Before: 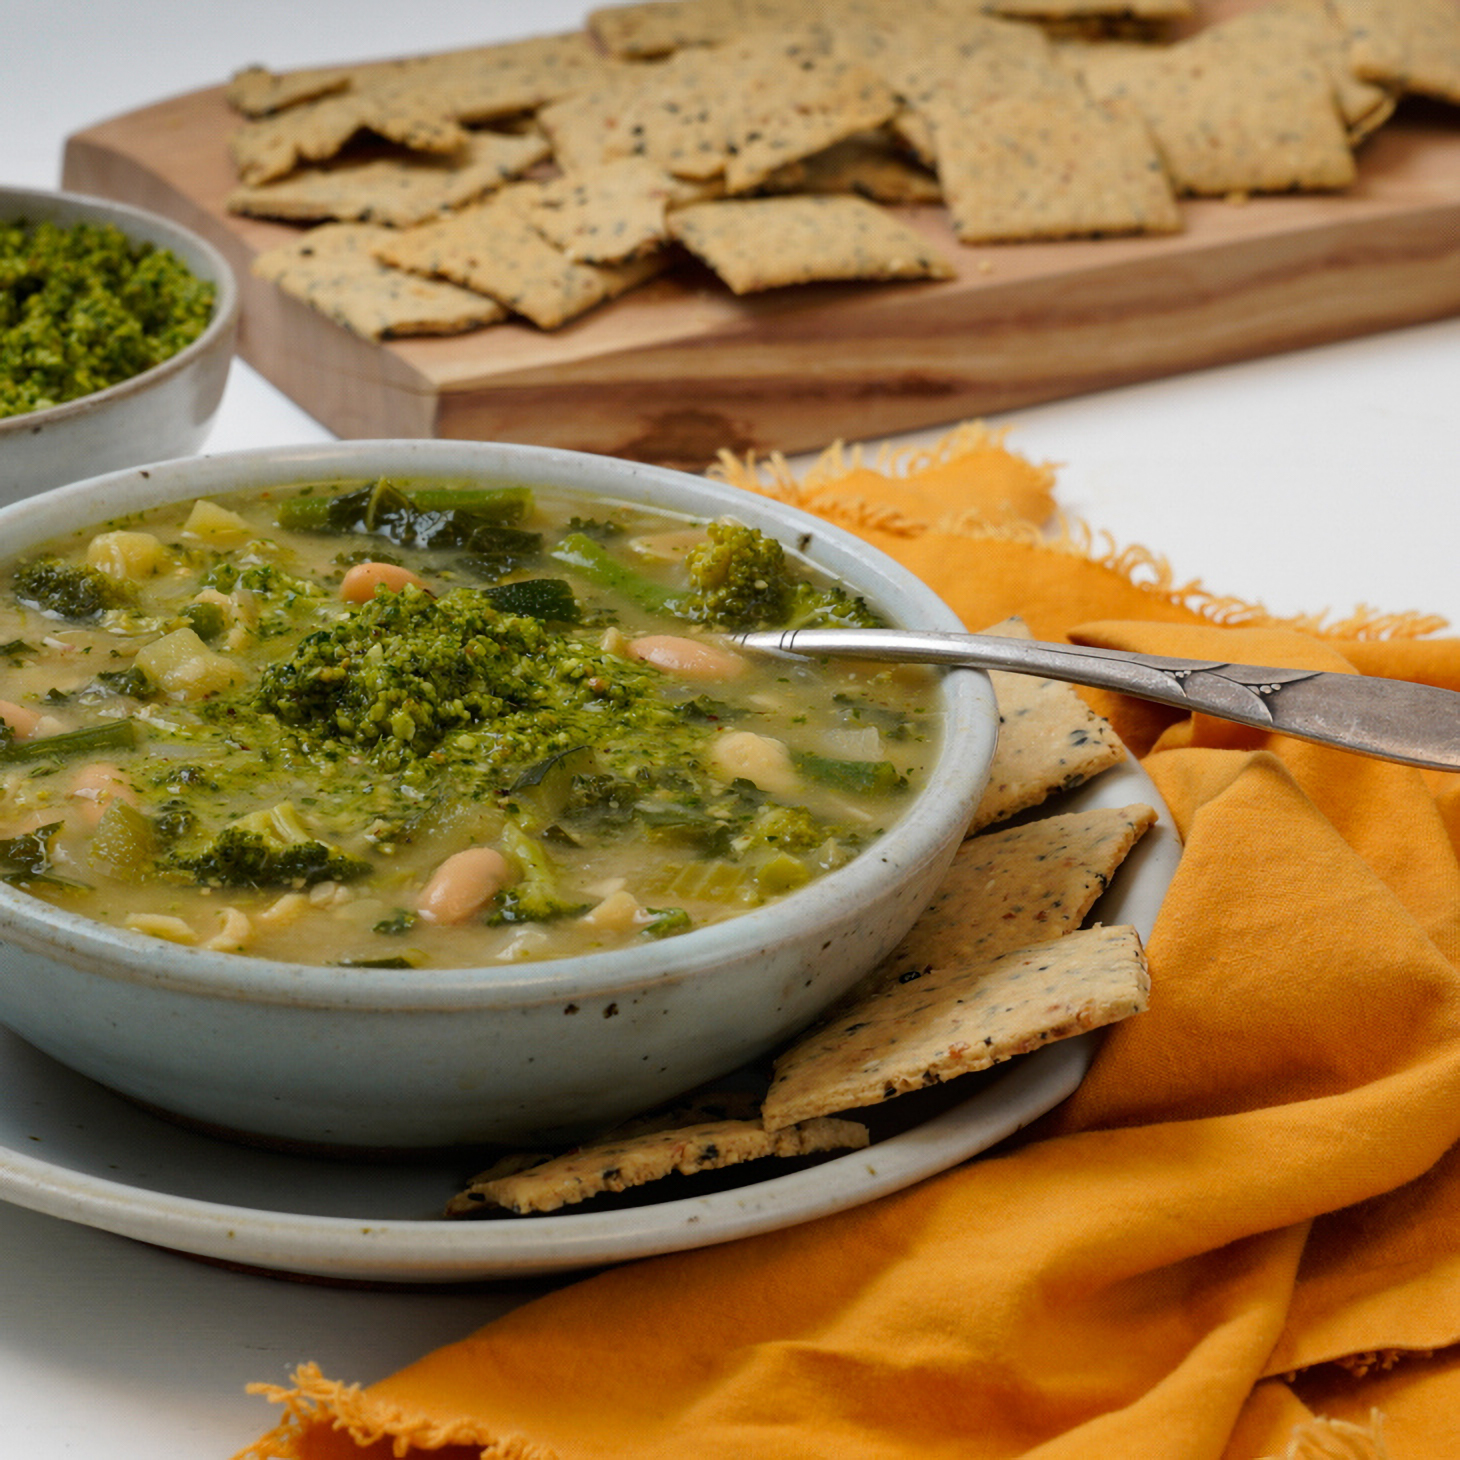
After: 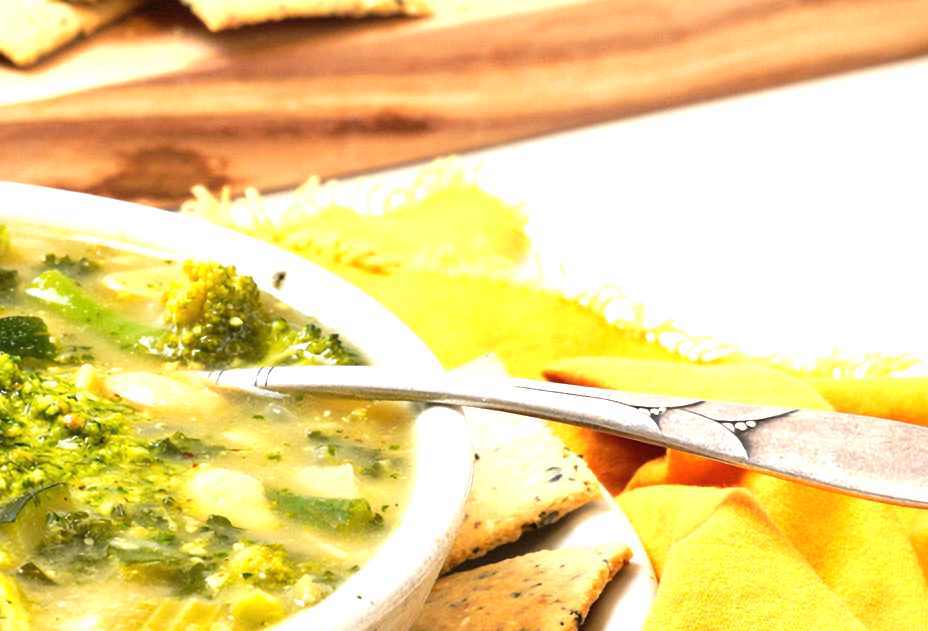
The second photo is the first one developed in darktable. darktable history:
crop: left 35.994%, top 18.042%, right 0.44%, bottom 38.686%
exposure: black level correction 0, exposure 1.909 EV, compensate highlight preservation false
